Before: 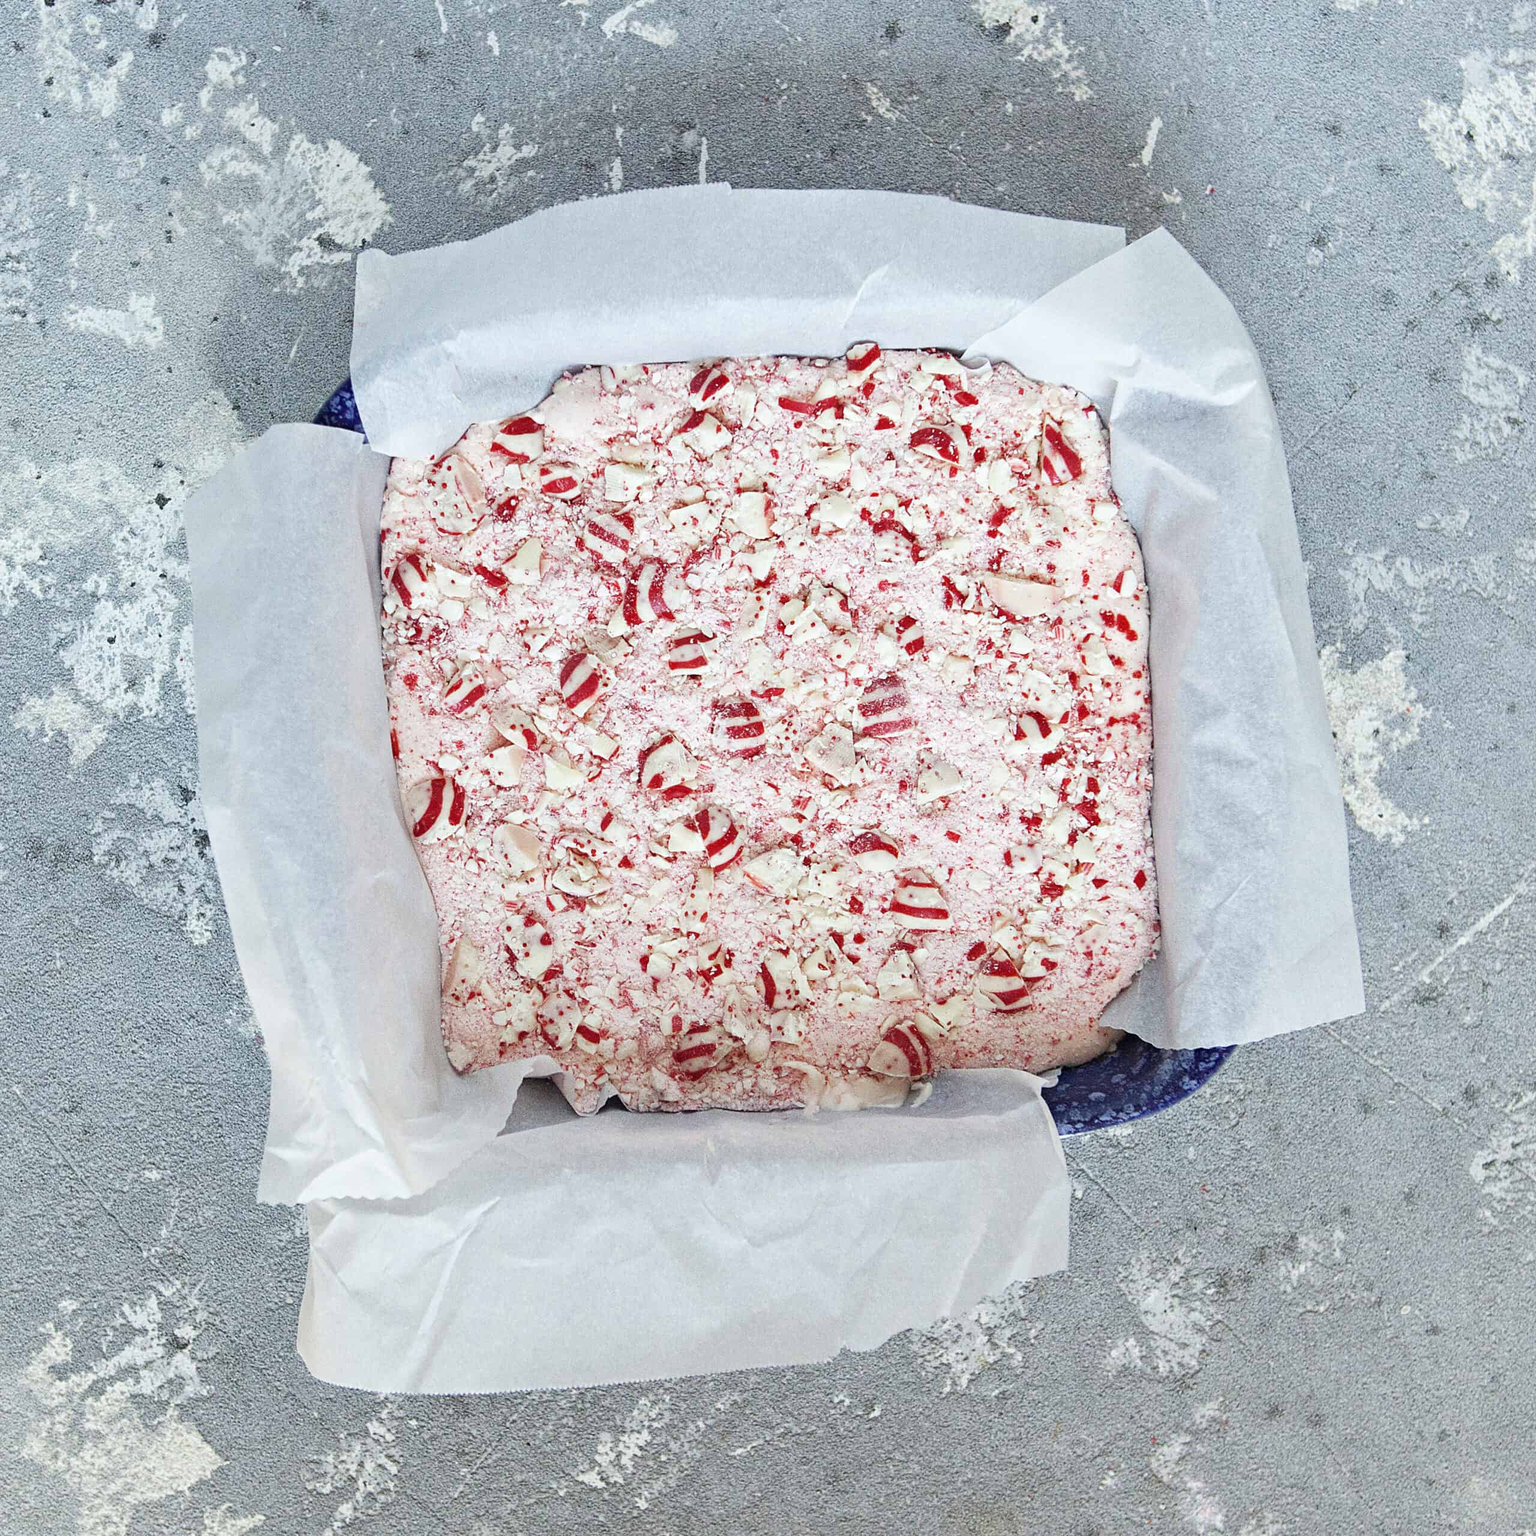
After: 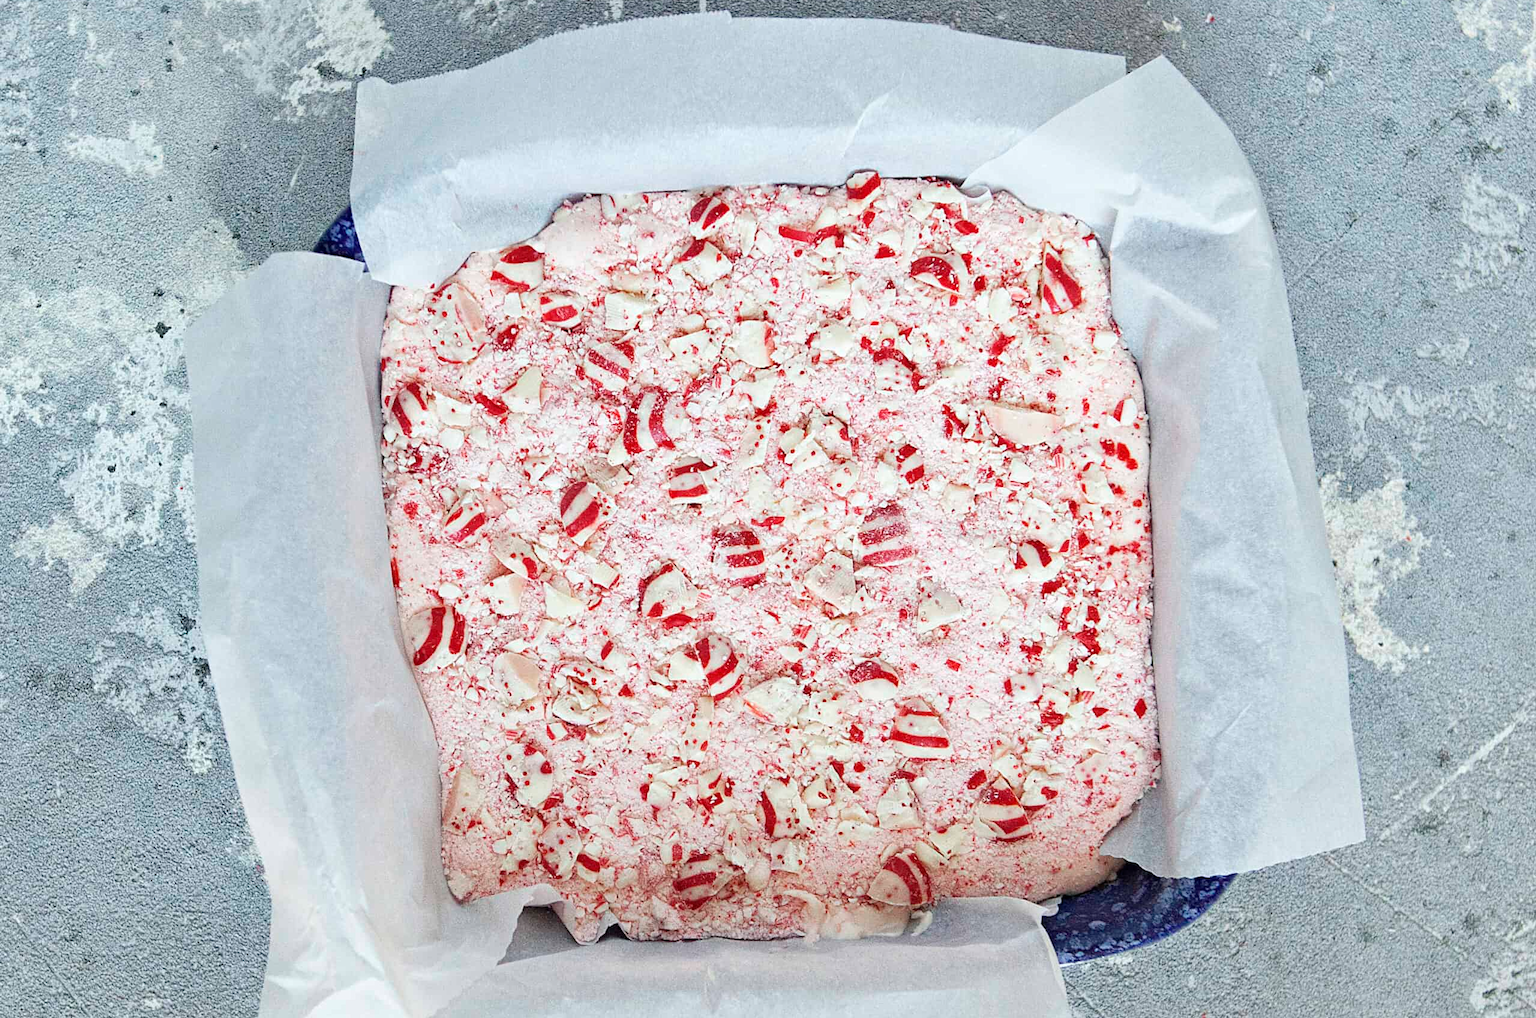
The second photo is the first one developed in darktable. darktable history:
crop: top 11.176%, bottom 22.494%
